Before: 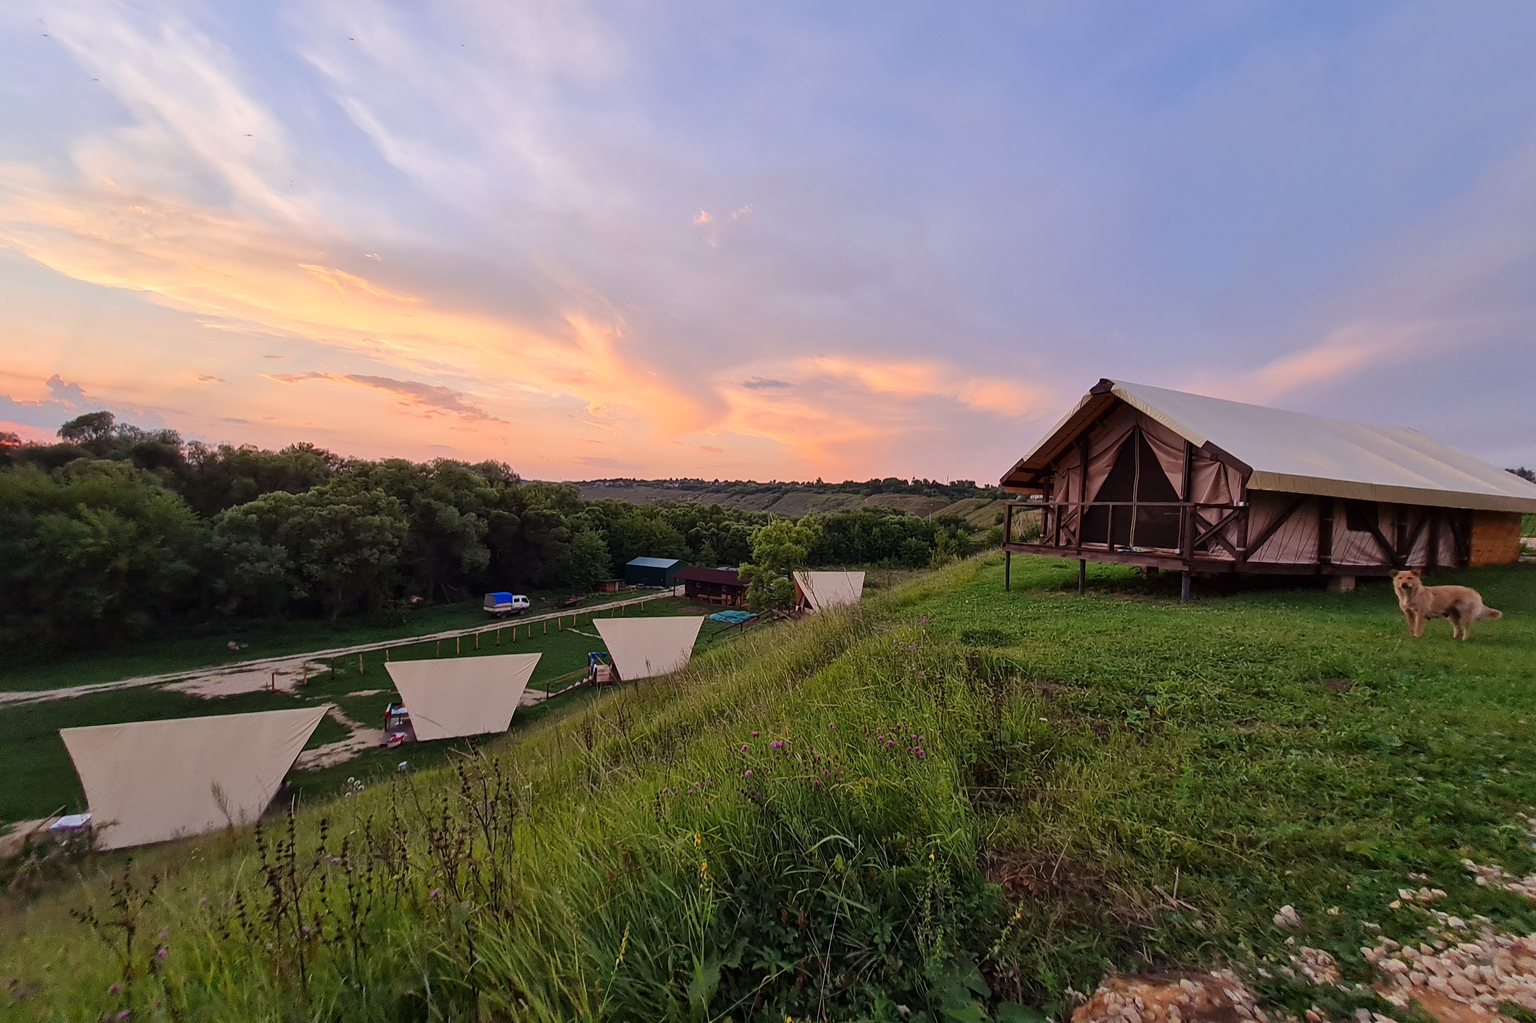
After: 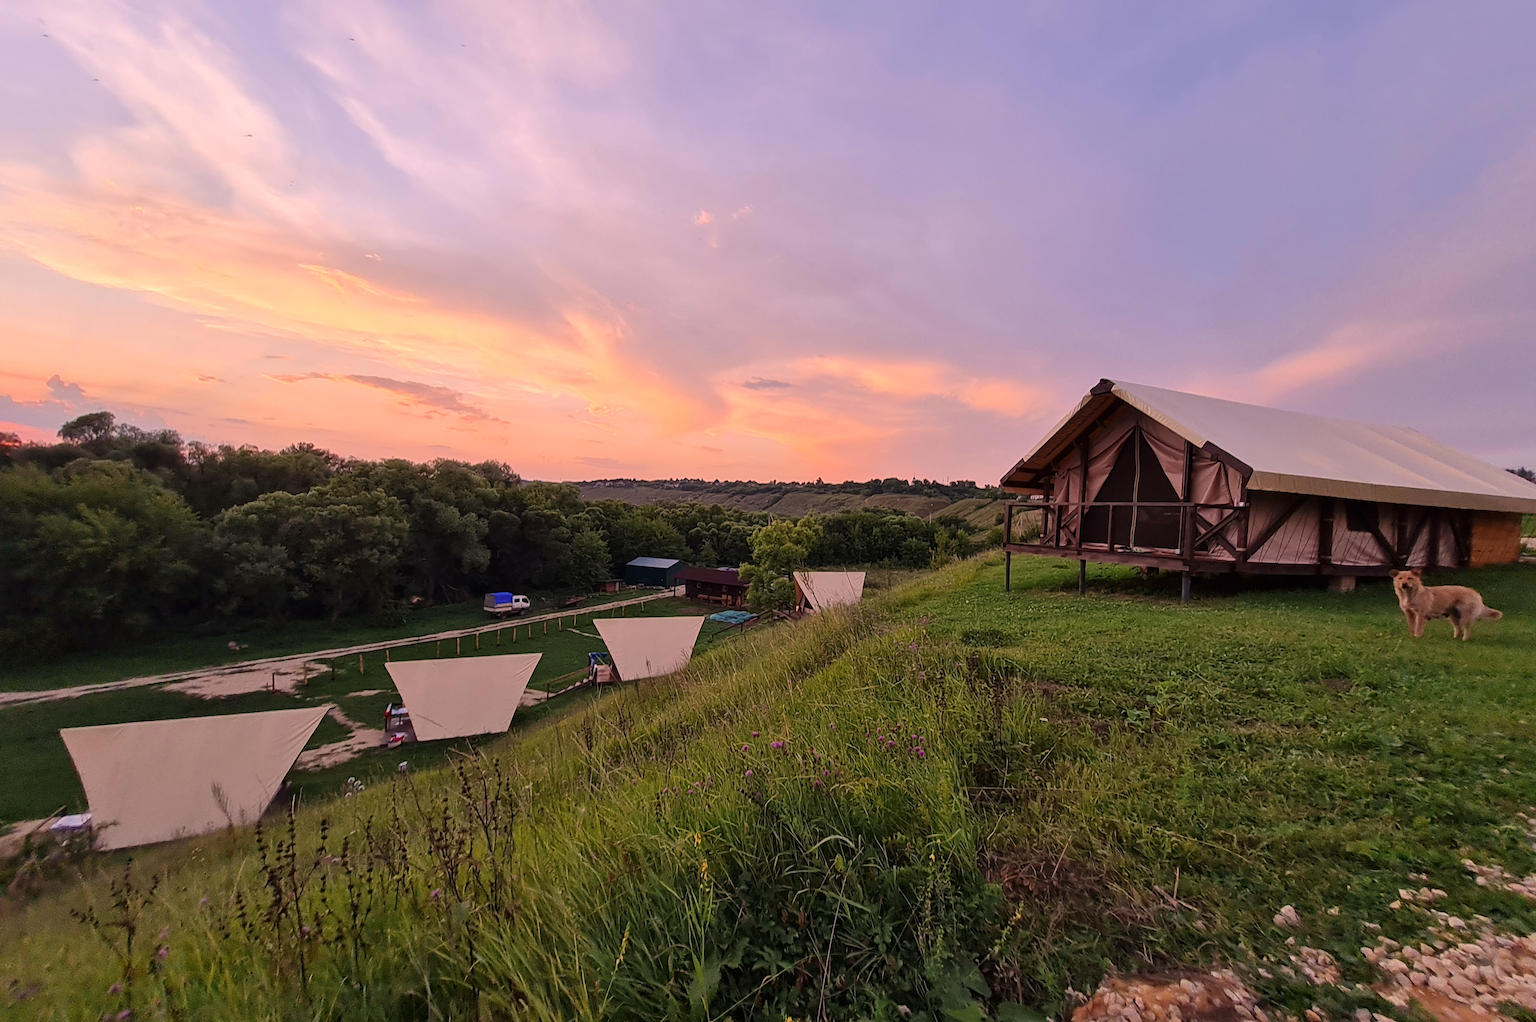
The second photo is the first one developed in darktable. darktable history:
color correction: highlights a* 12.23, highlights b* 5.41
white balance: emerald 1
contrast brightness saturation: saturation -0.05
